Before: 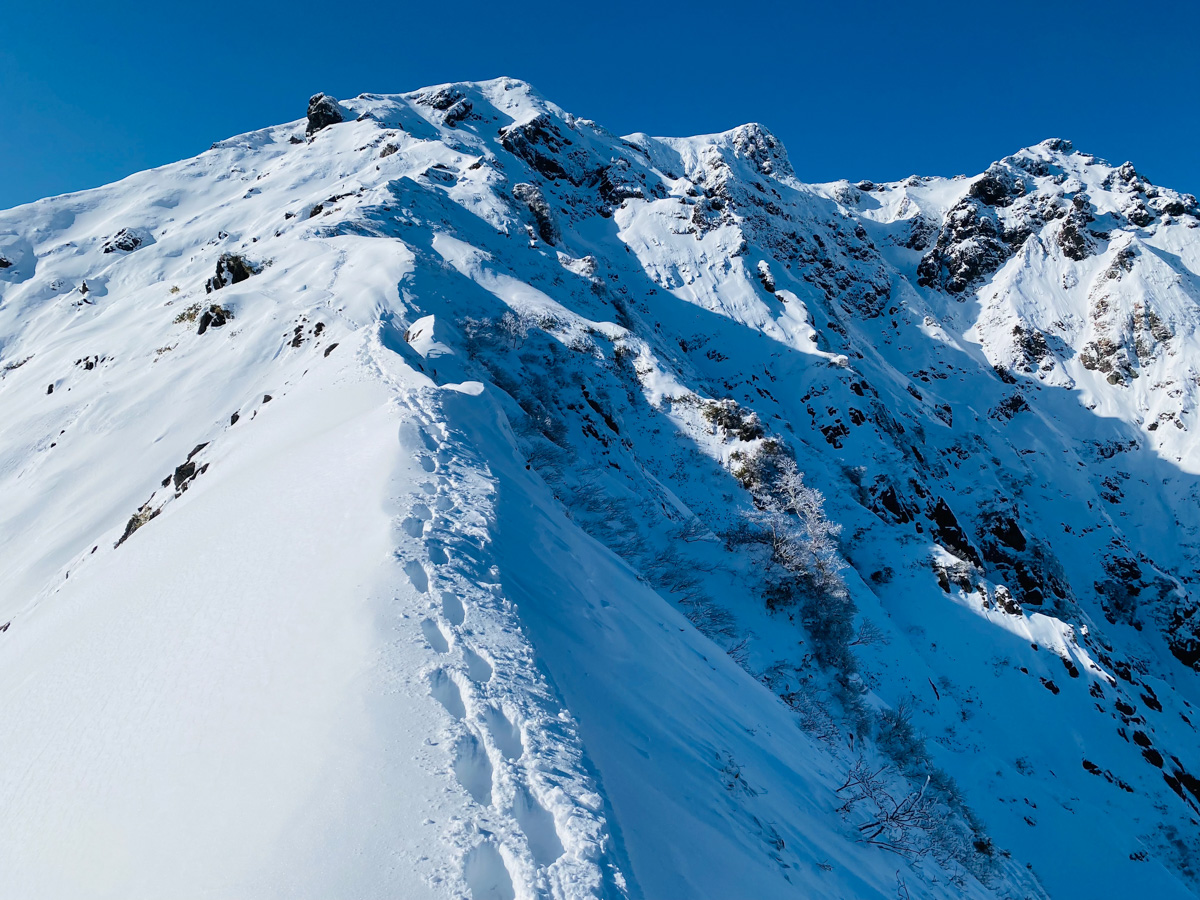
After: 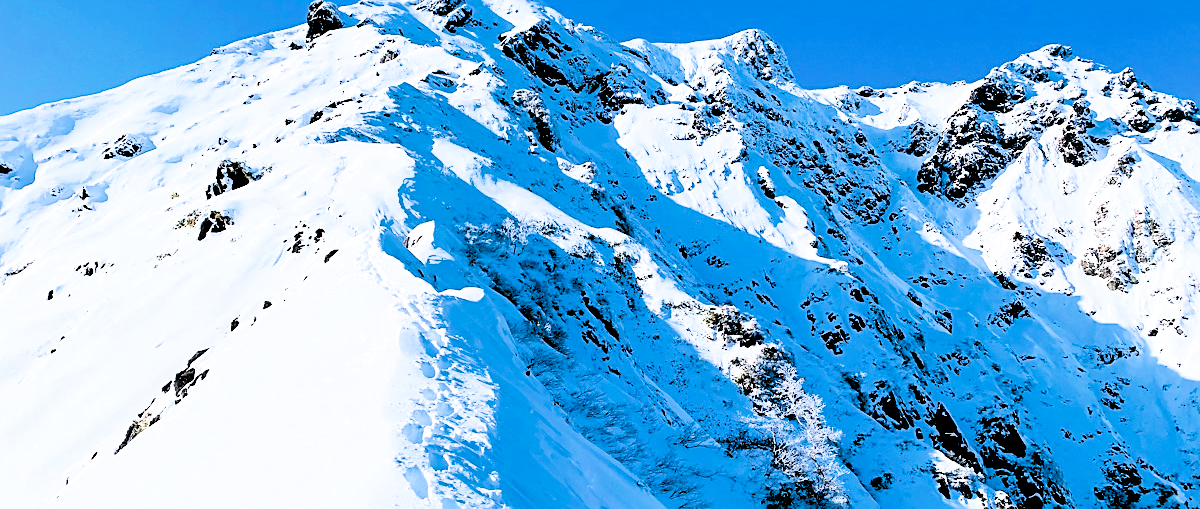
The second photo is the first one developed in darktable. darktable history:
exposure: black level correction 0.015, exposure 1.795 EV, compensate exposure bias true, compensate highlight preservation false
tone equalizer: mask exposure compensation -0.487 EV
filmic rgb: black relative exposure -5.06 EV, white relative exposure 3.98 EV, threshold 2.96 EV, hardness 2.88, contrast 1.41, highlights saturation mix -30.17%, color science v6 (2022), enable highlight reconstruction true
crop and rotate: top 10.554%, bottom 32.85%
sharpen: on, module defaults
